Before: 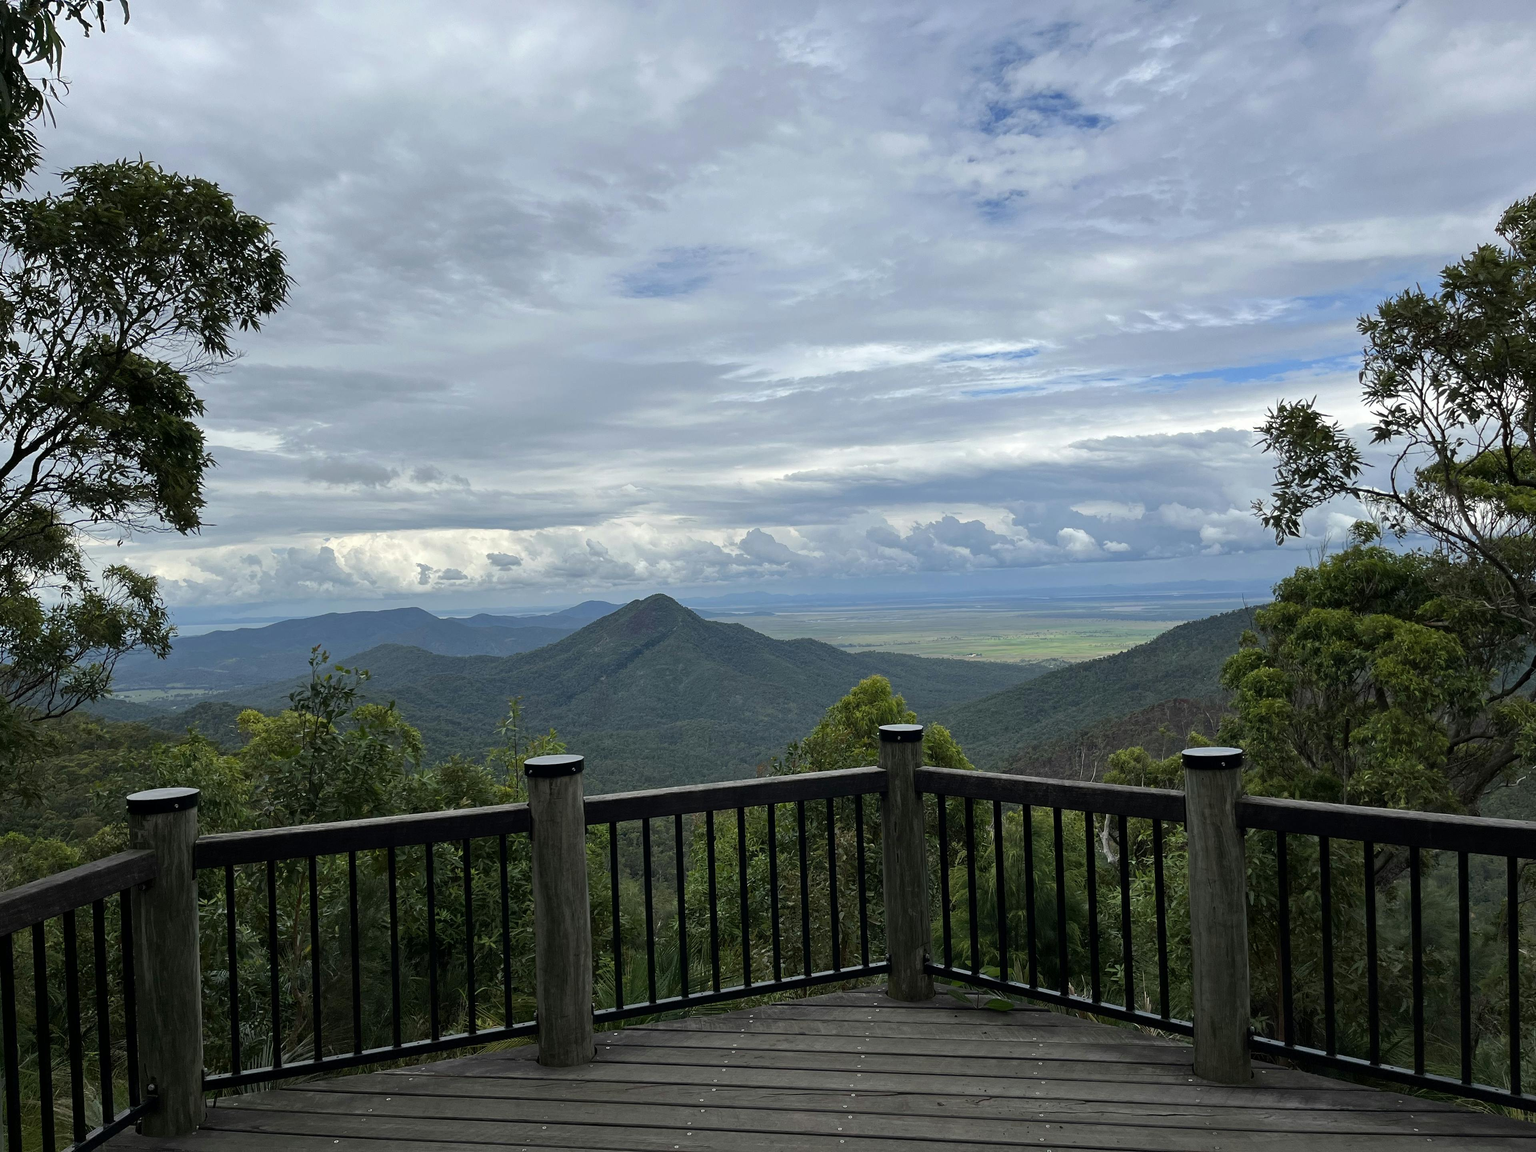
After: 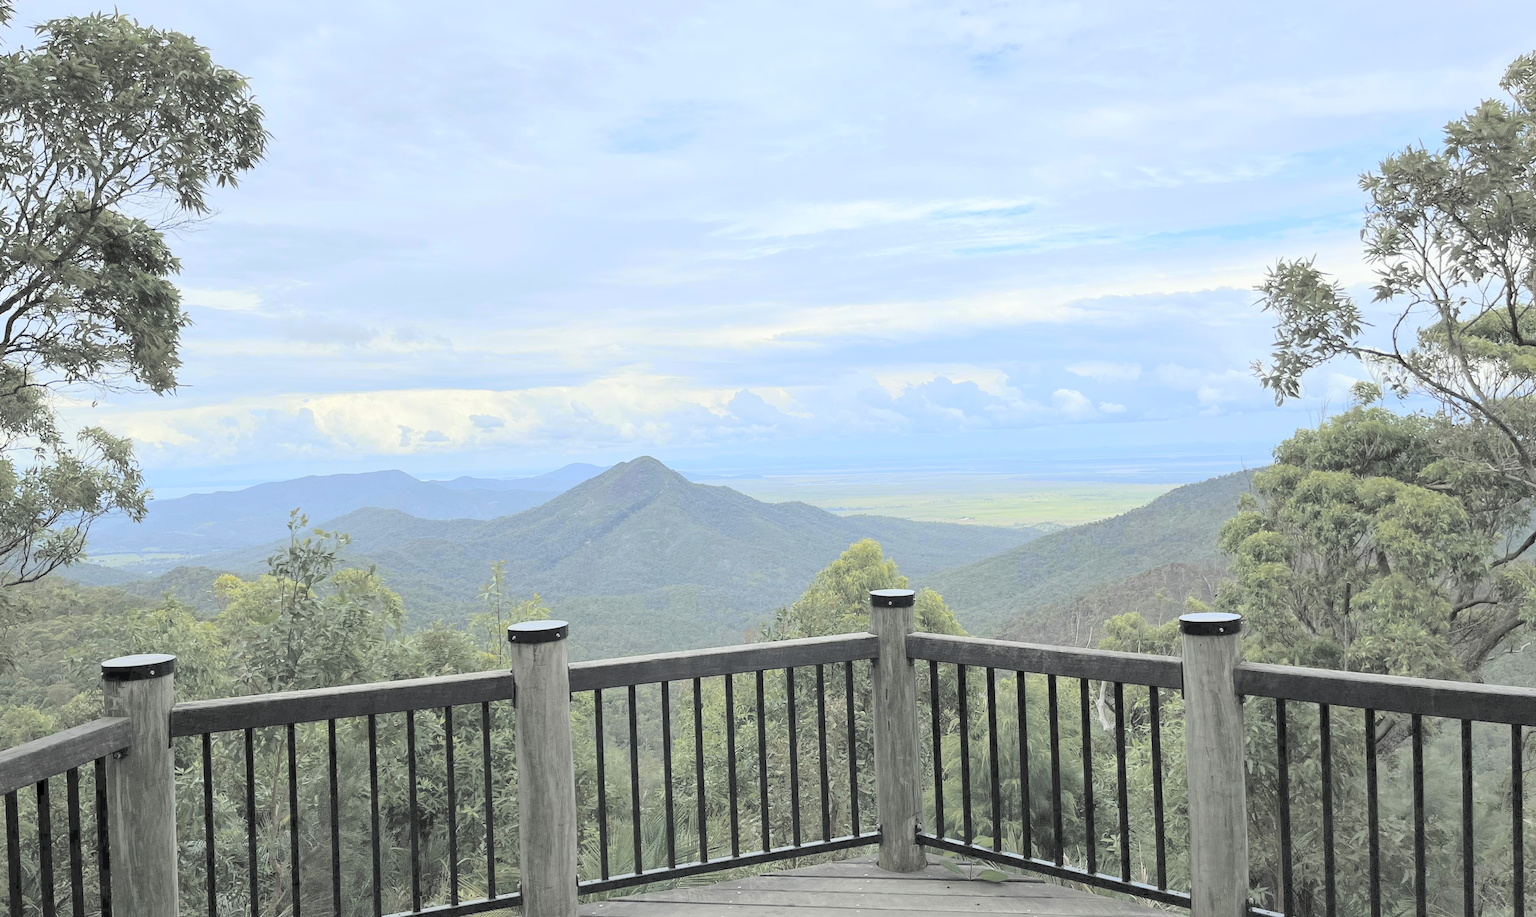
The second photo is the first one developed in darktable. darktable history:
crop and rotate: left 1.814%, top 12.818%, right 0.25%, bottom 9.225%
contrast brightness saturation: brightness 1
tone curve: curves: ch0 [(0, 0) (0.07, 0.052) (0.23, 0.254) (0.486, 0.53) (0.822, 0.825) (0.994, 0.955)]; ch1 [(0, 0) (0.226, 0.261) (0.379, 0.442) (0.469, 0.472) (0.495, 0.495) (0.514, 0.504) (0.561, 0.568) (0.59, 0.612) (1, 1)]; ch2 [(0, 0) (0.269, 0.299) (0.459, 0.441) (0.498, 0.499) (0.523, 0.52) (0.586, 0.569) (0.635, 0.617) (0.659, 0.681) (0.718, 0.764) (1, 1)], color space Lab, independent channels, preserve colors none
tone equalizer: -8 EV -0.417 EV, -7 EV -0.389 EV, -6 EV -0.333 EV, -5 EV -0.222 EV, -3 EV 0.222 EV, -2 EV 0.333 EV, -1 EV 0.389 EV, +0 EV 0.417 EV, edges refinement/feathering 500, mask exposure compensation -1.57 EV, preserve details no
